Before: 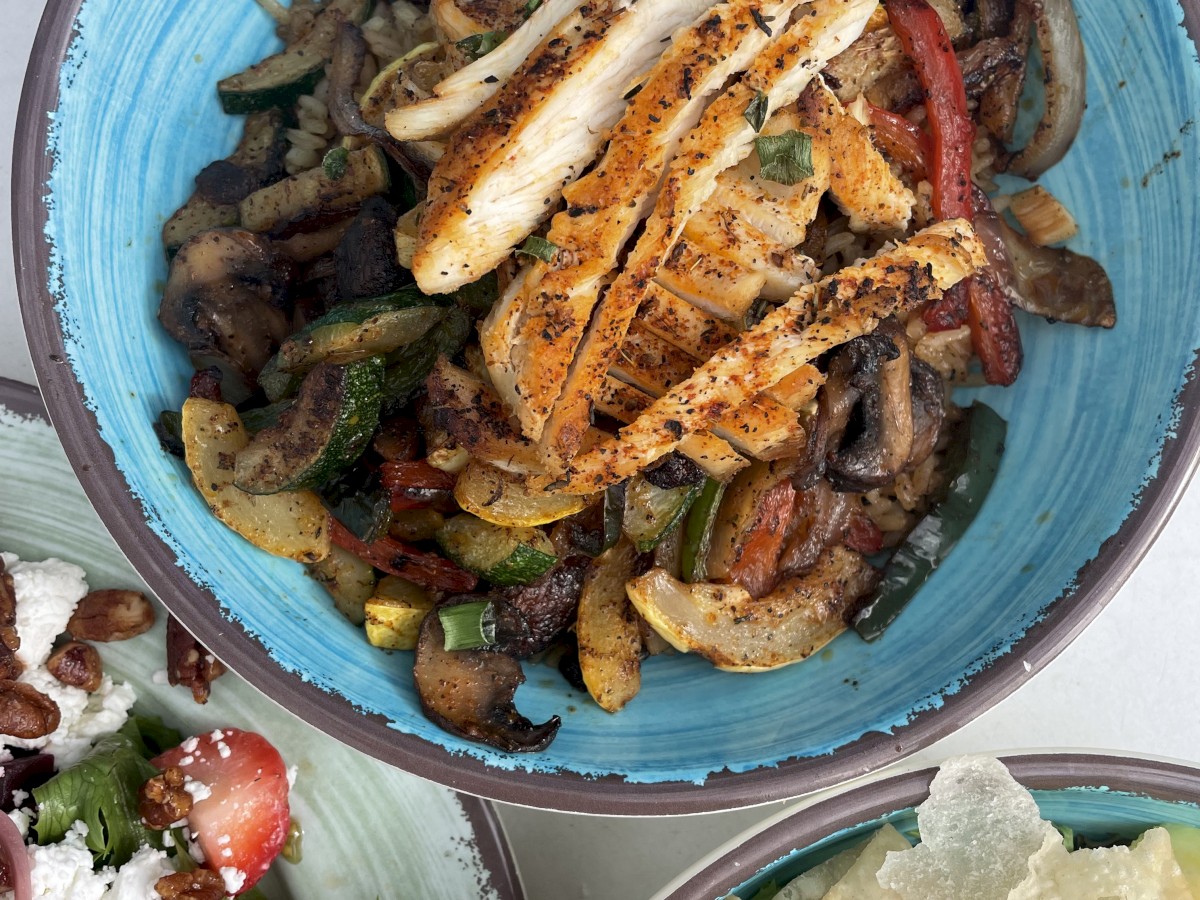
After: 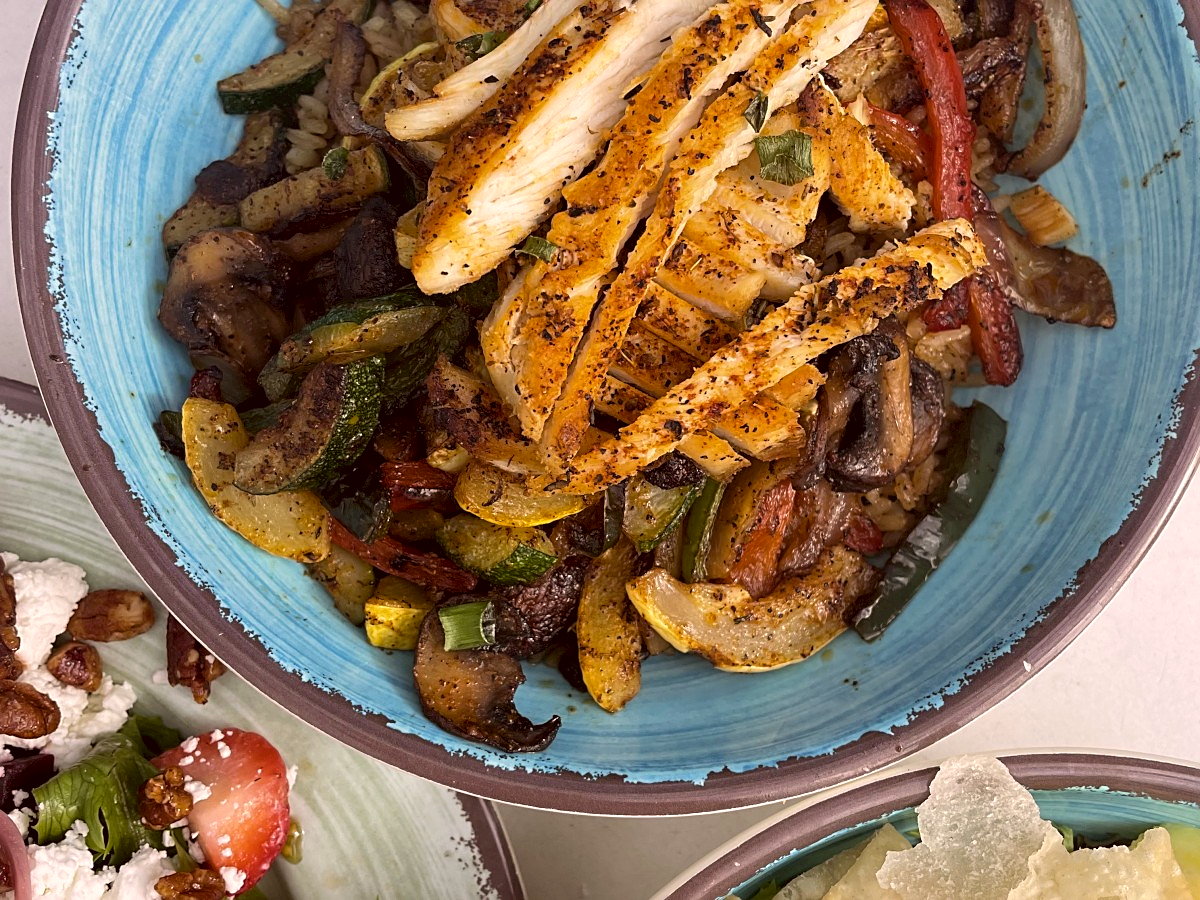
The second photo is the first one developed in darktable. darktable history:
color correction: highlights a* 10.21, highlights b* 9.79, shadows a* 8.61, shadows b* 7.88, saturation 0.8
color balance rgb: linear chroma grading › global chroma 13.3%, global vibrance 41.49%
sharpen: on, module defaults
